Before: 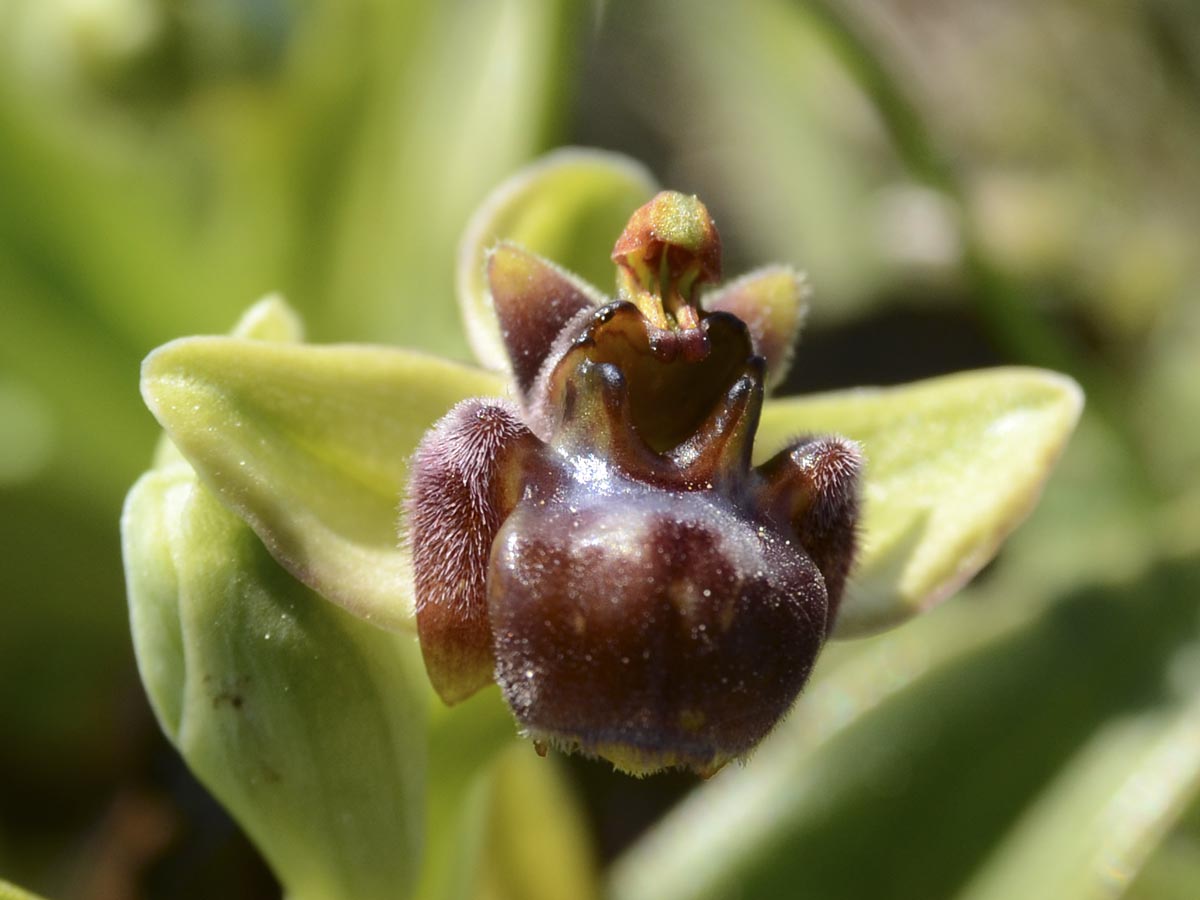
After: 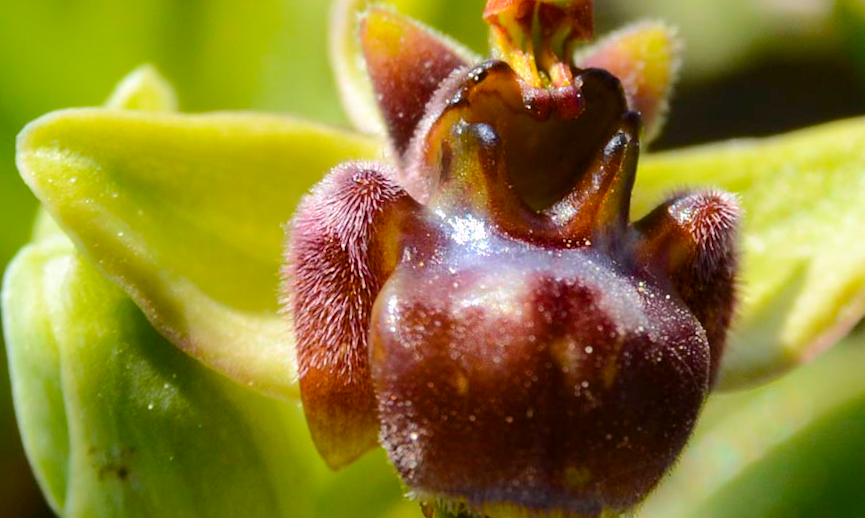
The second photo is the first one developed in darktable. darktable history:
color balance rgb: perceptual saturation grading › global saturation 25%, perceptual brilliance grading › mid-tones 10%, perceptual brilliance grading › shadows 15%, global vibrance 20%
tone equalizer: on, module defaults
rotate and perspective: rotation -1.75°, automatic cropping off
crop: left 11.123%, top 27.61%, right 18.3%, bottom 17.034%
